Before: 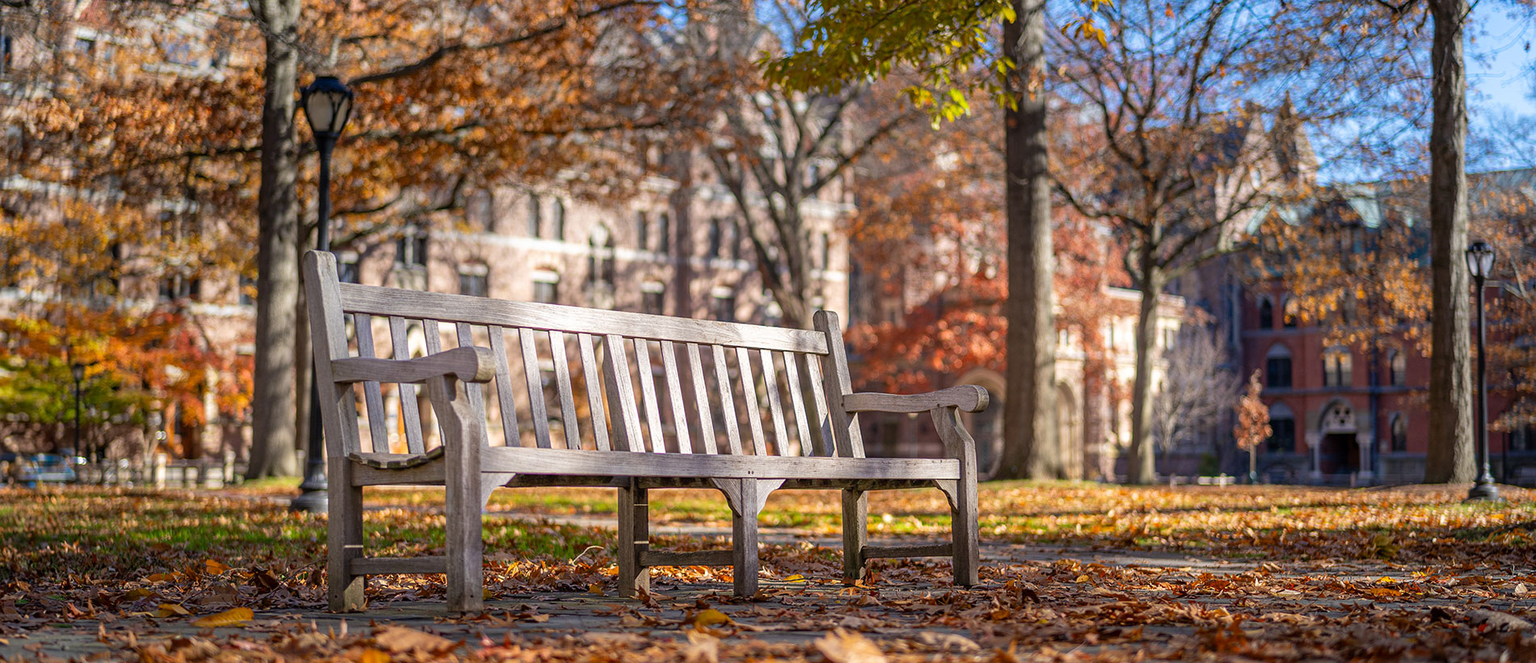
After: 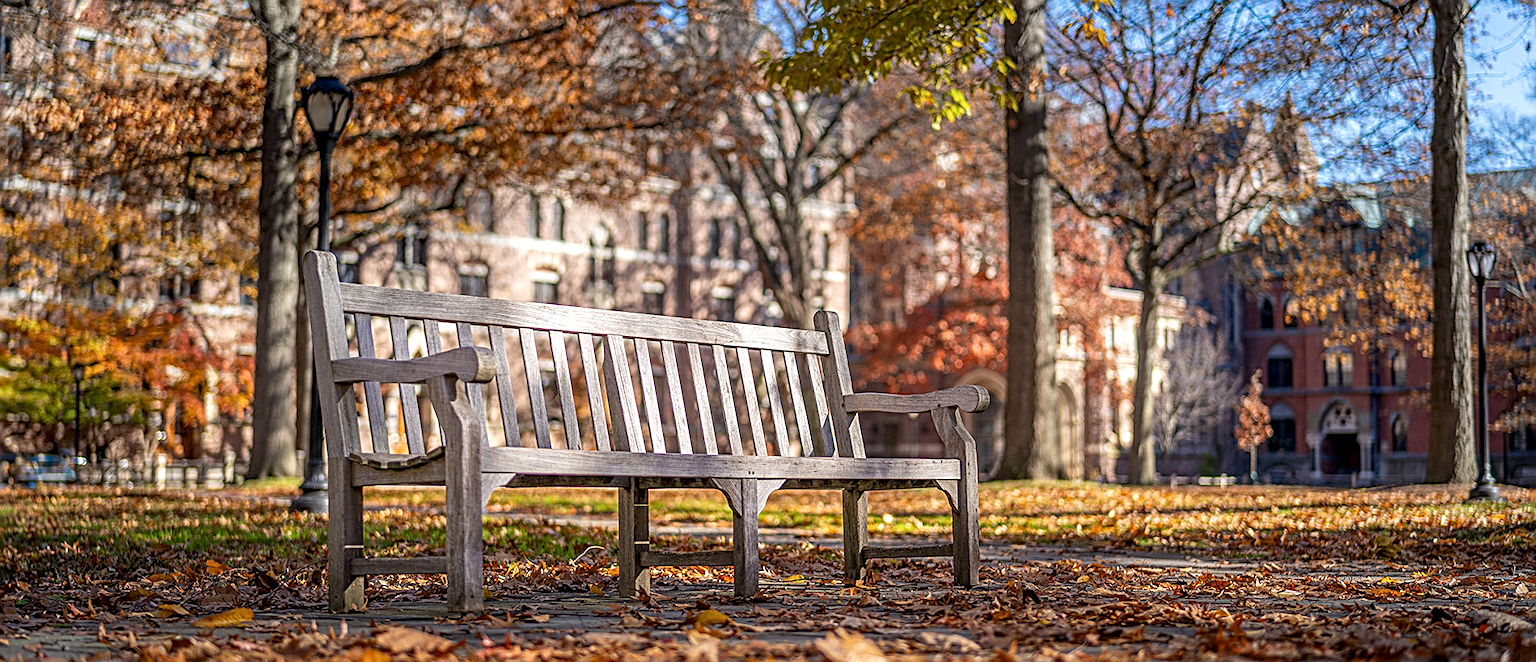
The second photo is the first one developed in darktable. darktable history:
local contrast: on, module defaults
sharpen: radius 2.534, amount 0.623
